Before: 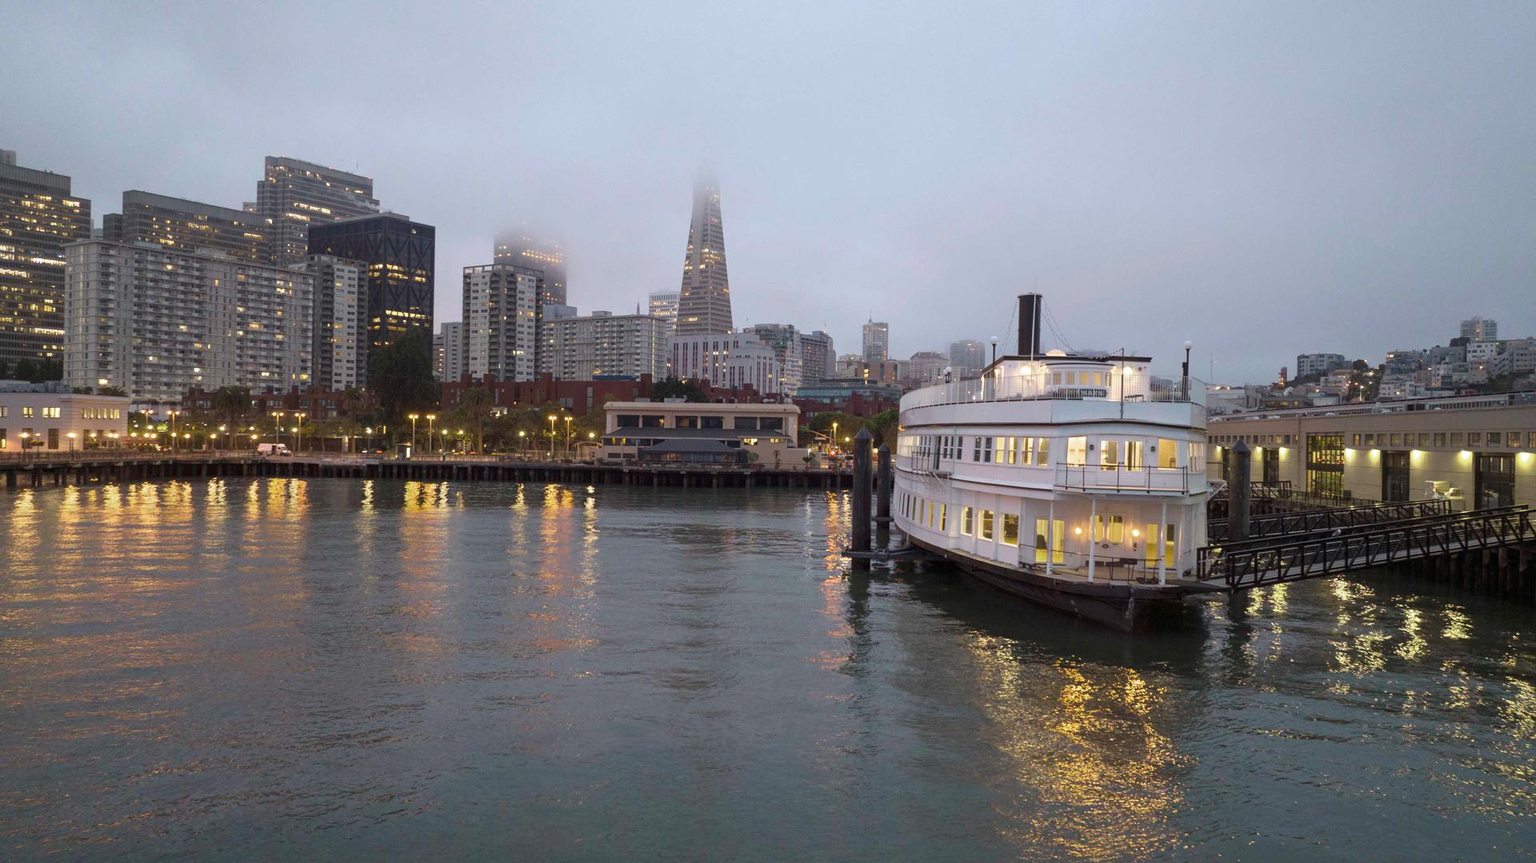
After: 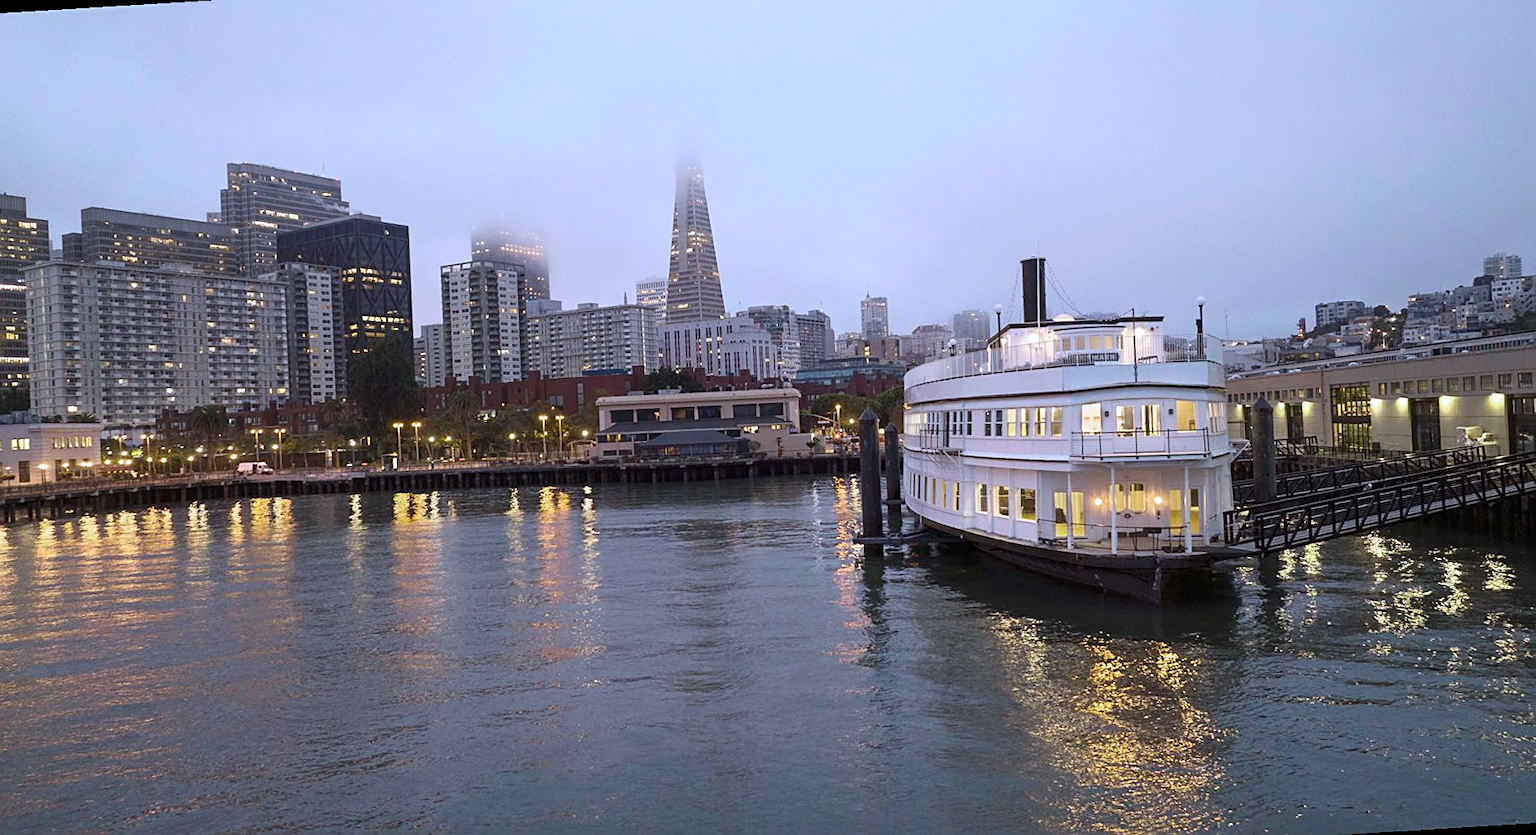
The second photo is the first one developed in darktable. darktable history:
contrast brightness saturation: contrast 0.15, brightness 0.05
white balance: red 0.967, blue 1.119, emerald 0.756
rotate and perspective: rotation -3.52°, crop left 0.036, crop right 0.964, crop top 0.081, crop bottom 0.919
sharpen: on, module defaults
